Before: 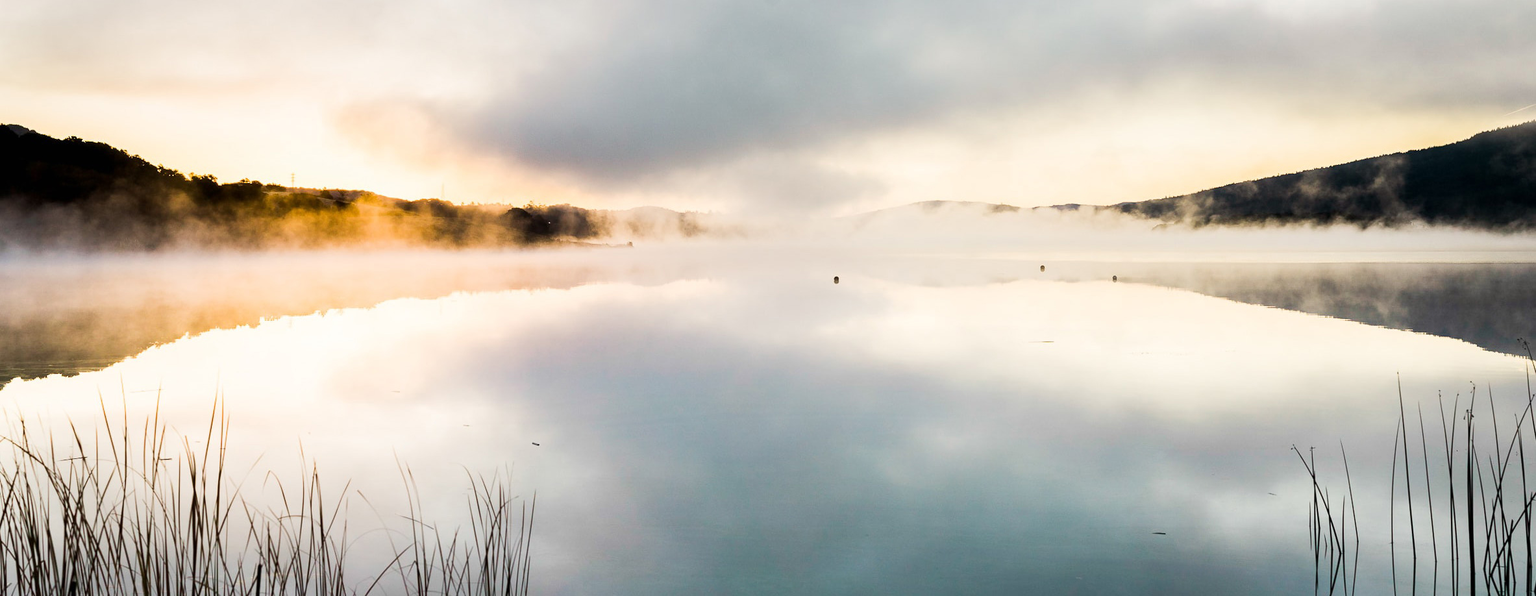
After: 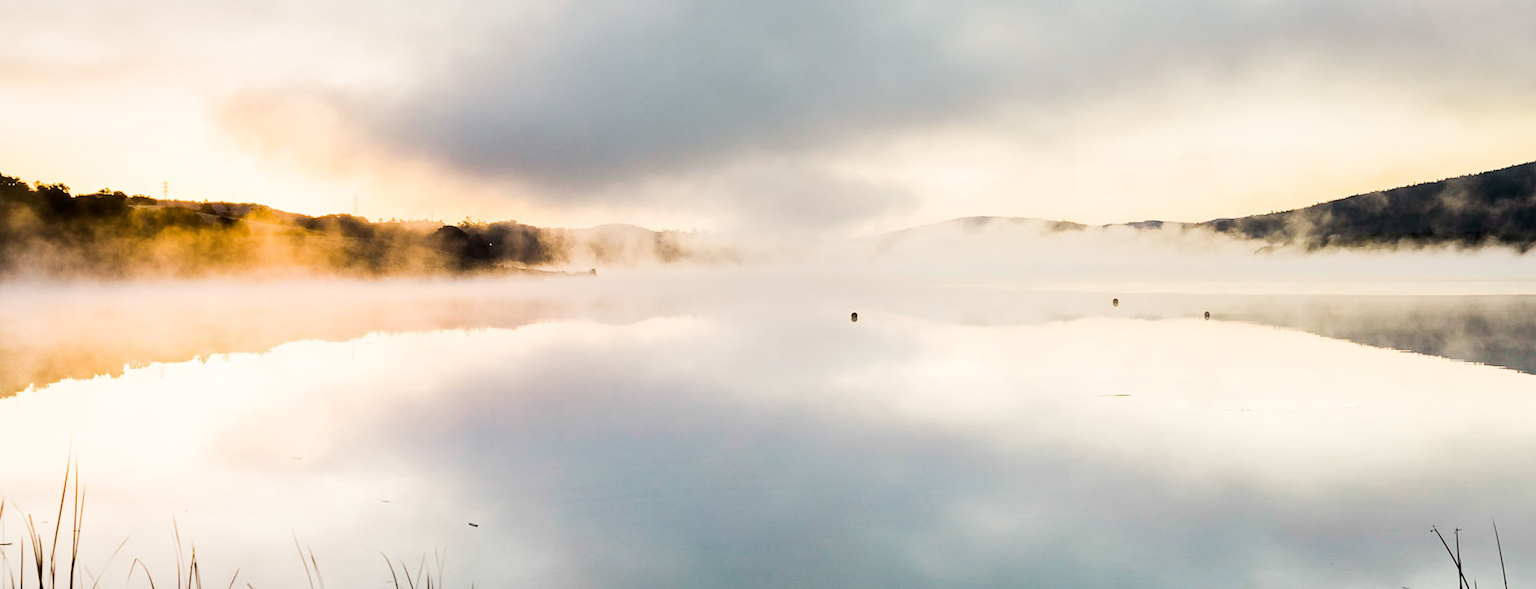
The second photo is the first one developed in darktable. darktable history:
crop and rotate: left 10.595%, top 5.068%, right 10.492%, bottom 16.786%
